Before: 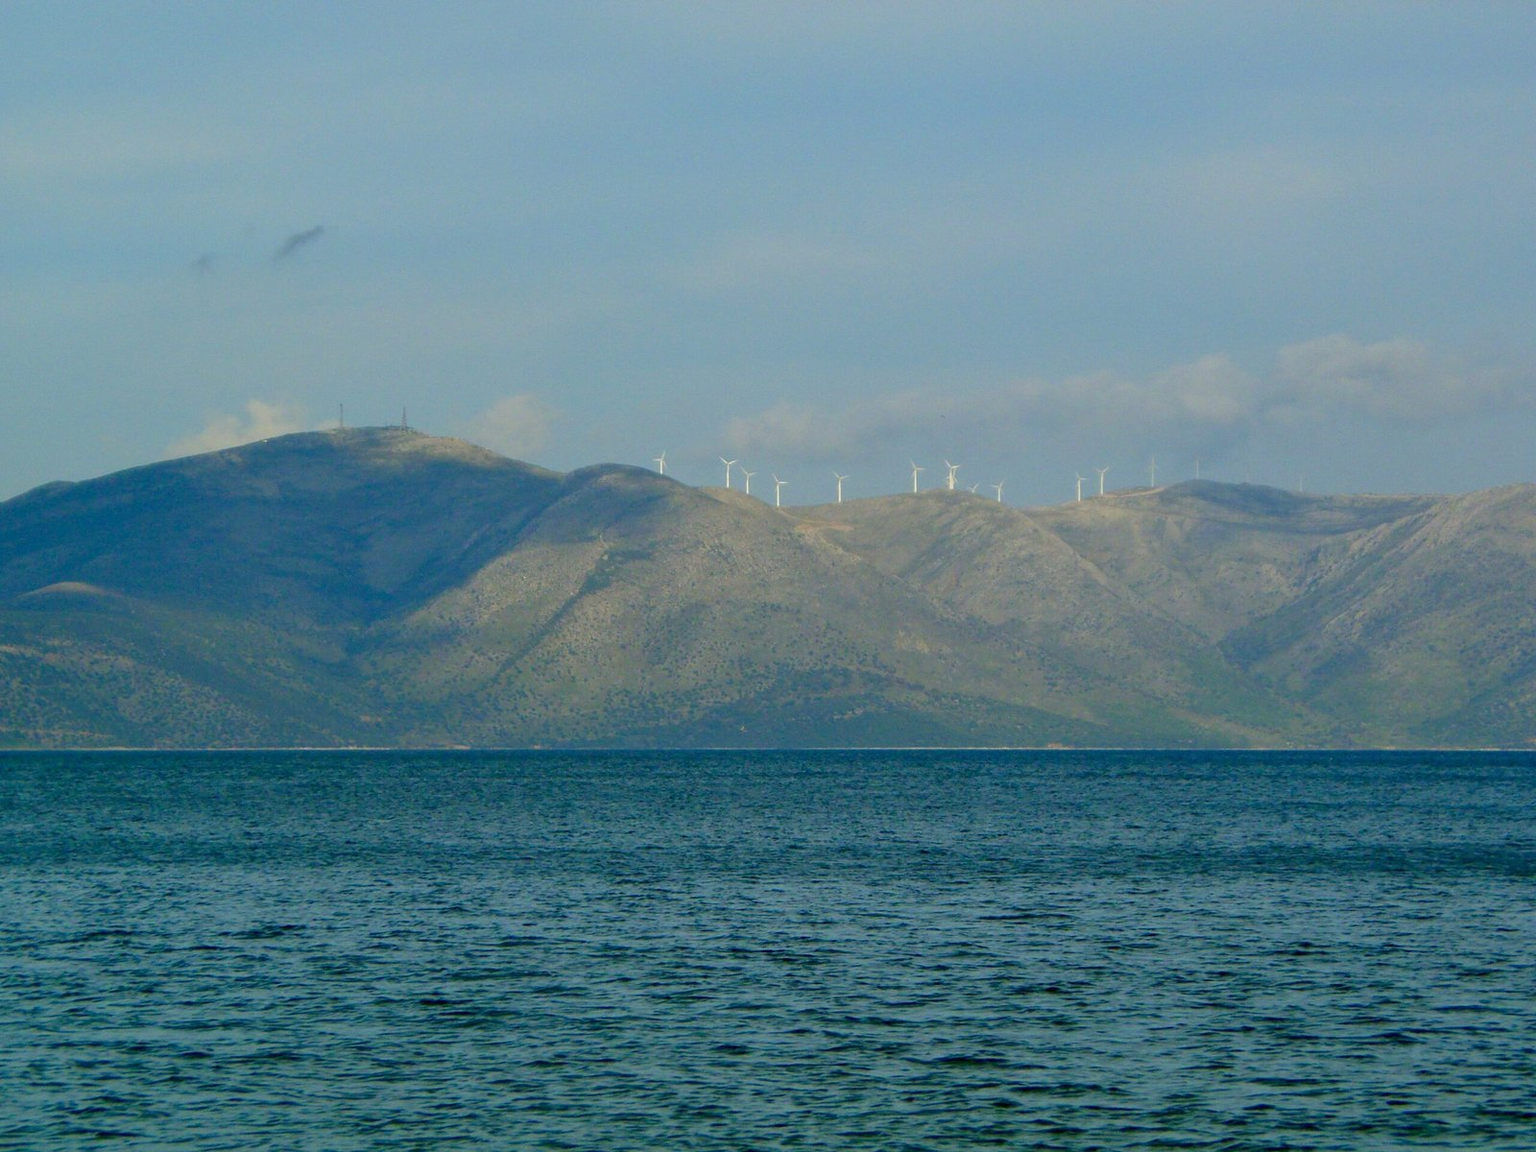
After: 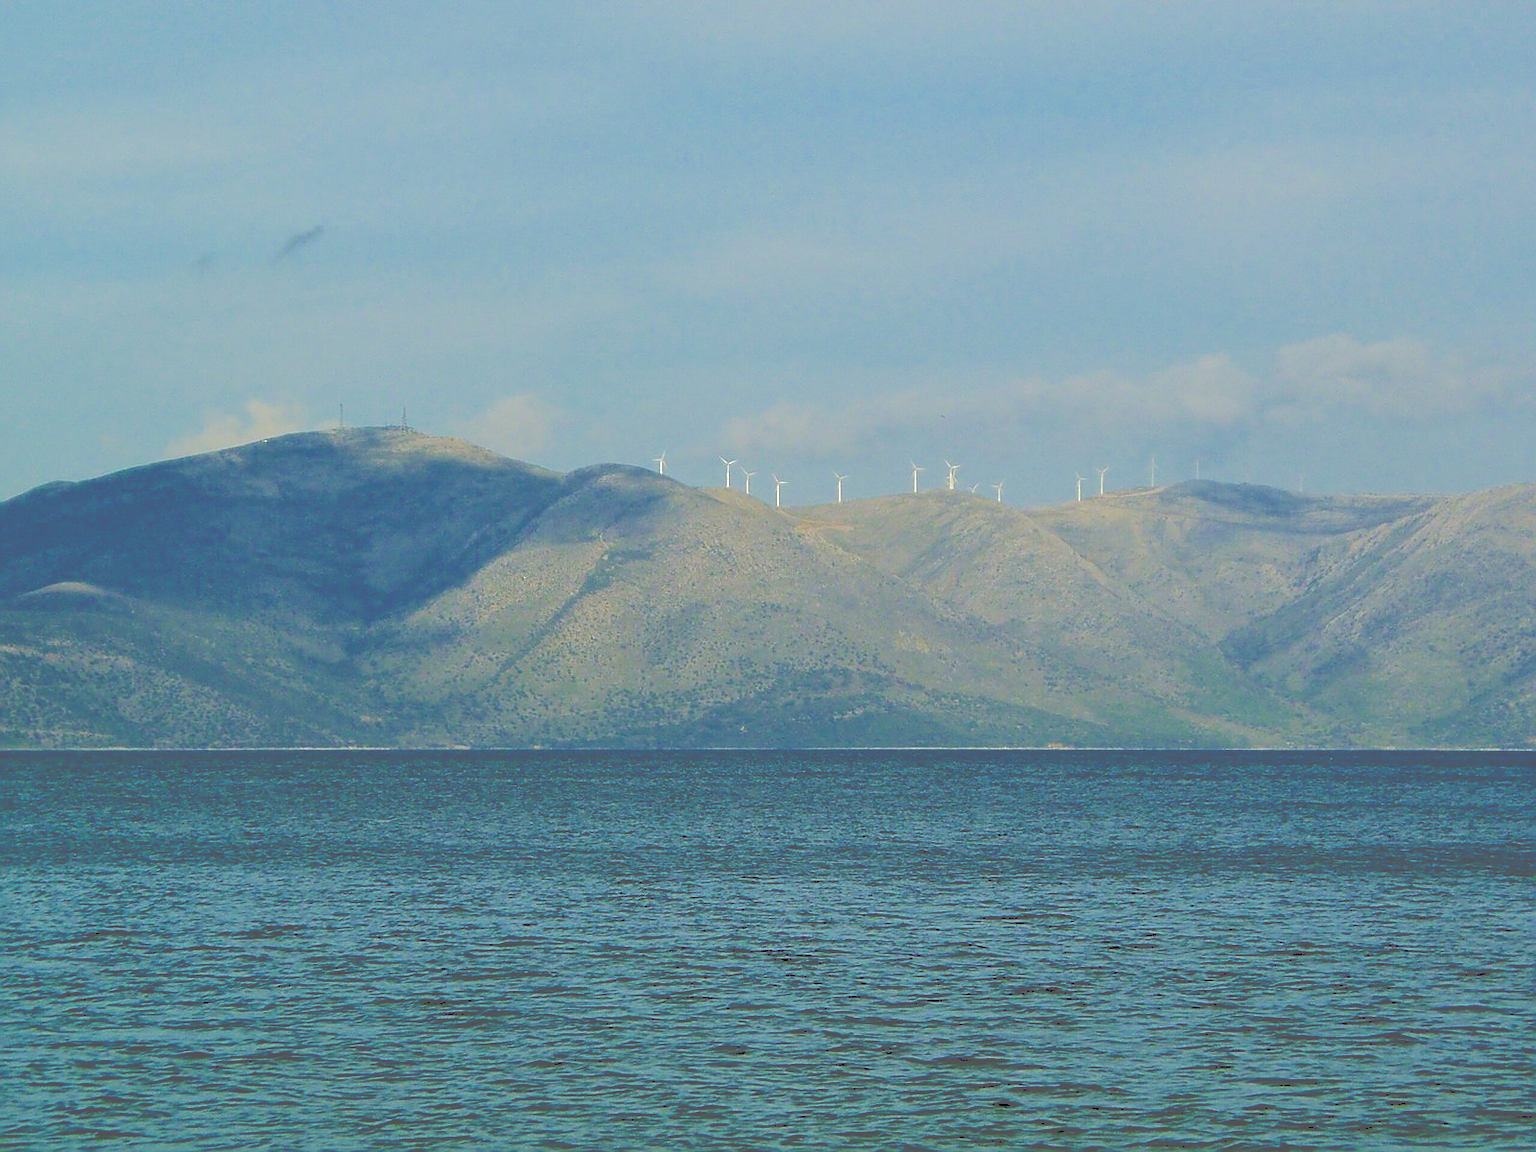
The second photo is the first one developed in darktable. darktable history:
sharpen: radius 1.364, amount 1.255, threshold 0.677
tone curve: curves: ch0 [(0, 0) (0.003, 0.346) (0.011, 0.346) (0.025, 0.346) (0.044, 0.35) (0.069, 0.354) (0.1, 0.361) (0.136, 0.368) (0.177, 0.381) (0.224, 0.395) (0.277, 0.421) (0.335, 0.458) (0.399, 0.502) (0.468, 0.556) (0.543, 0.617) (0.623, 0.685) (0.709, 0.748) (0.801, 0.814) (0.898, 0.865) (1, 1)], preserve colors none
color balance rgb: perceptual saturation grading › global saturation 30.995%, perceptual brilliance grading › mid-tones 10.197%, perceptual brilliance grading › shadows 15.295%, saturation formula JzAzBz (2021)
